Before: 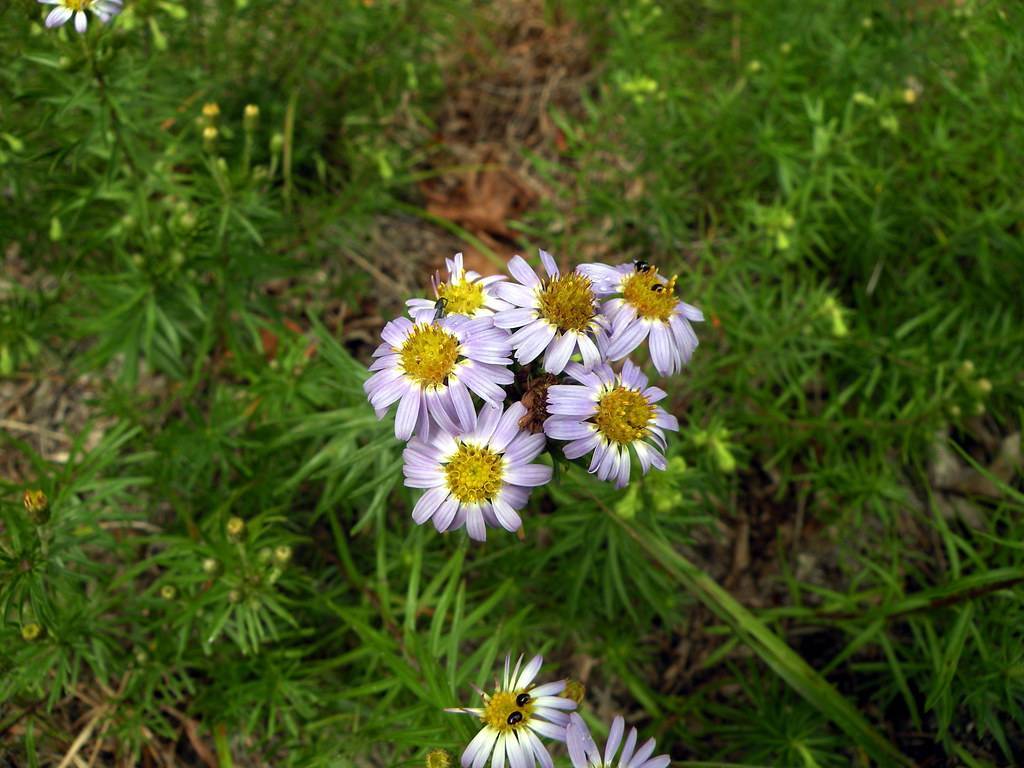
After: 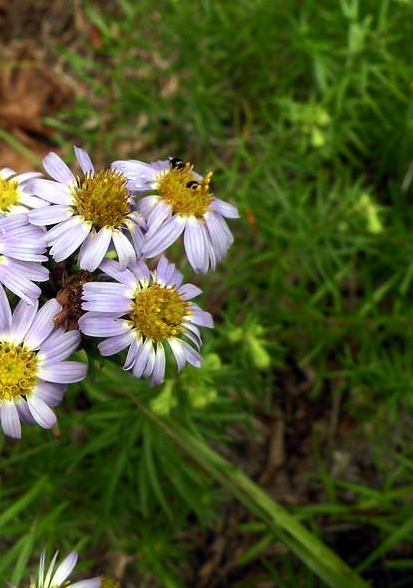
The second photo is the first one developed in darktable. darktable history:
crop: left 45.418%, top 13.438%, right 14.211%, bottom 9.942%
tone curve: curves: ch0 [(0, 0) (0.003, 0.003) (0.011, 0.01) (0.025, 0.023) (0.044, 0.041) (0.069, 0.064) (0.1, 0.092) (0.136, 0.125) (0.177, 0.163) (0.224, 0.207) (0.277, 0.255) (0.335, 0.309) (0.399, 0.375) (0.468, 0.459) (0.543, 0.548) (0.623, 0.629) (0.709, 0.716) (0.801, 0.808) (0.898, 0.911) (1, 1)], color space Lab, independent channels, preserve colors none
